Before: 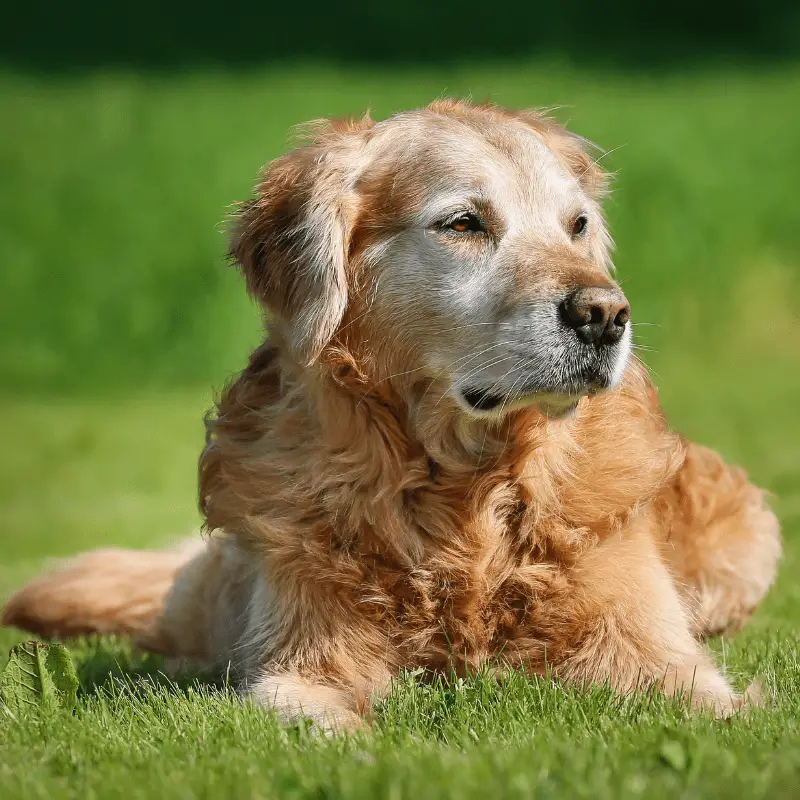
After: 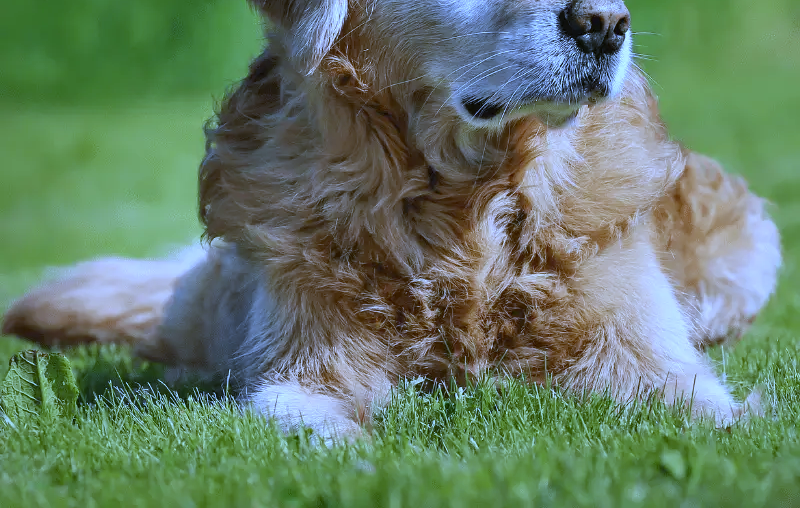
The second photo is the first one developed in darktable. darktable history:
crop and rotate: top 36.435%
white balance: red 0.766, blue 1.537
